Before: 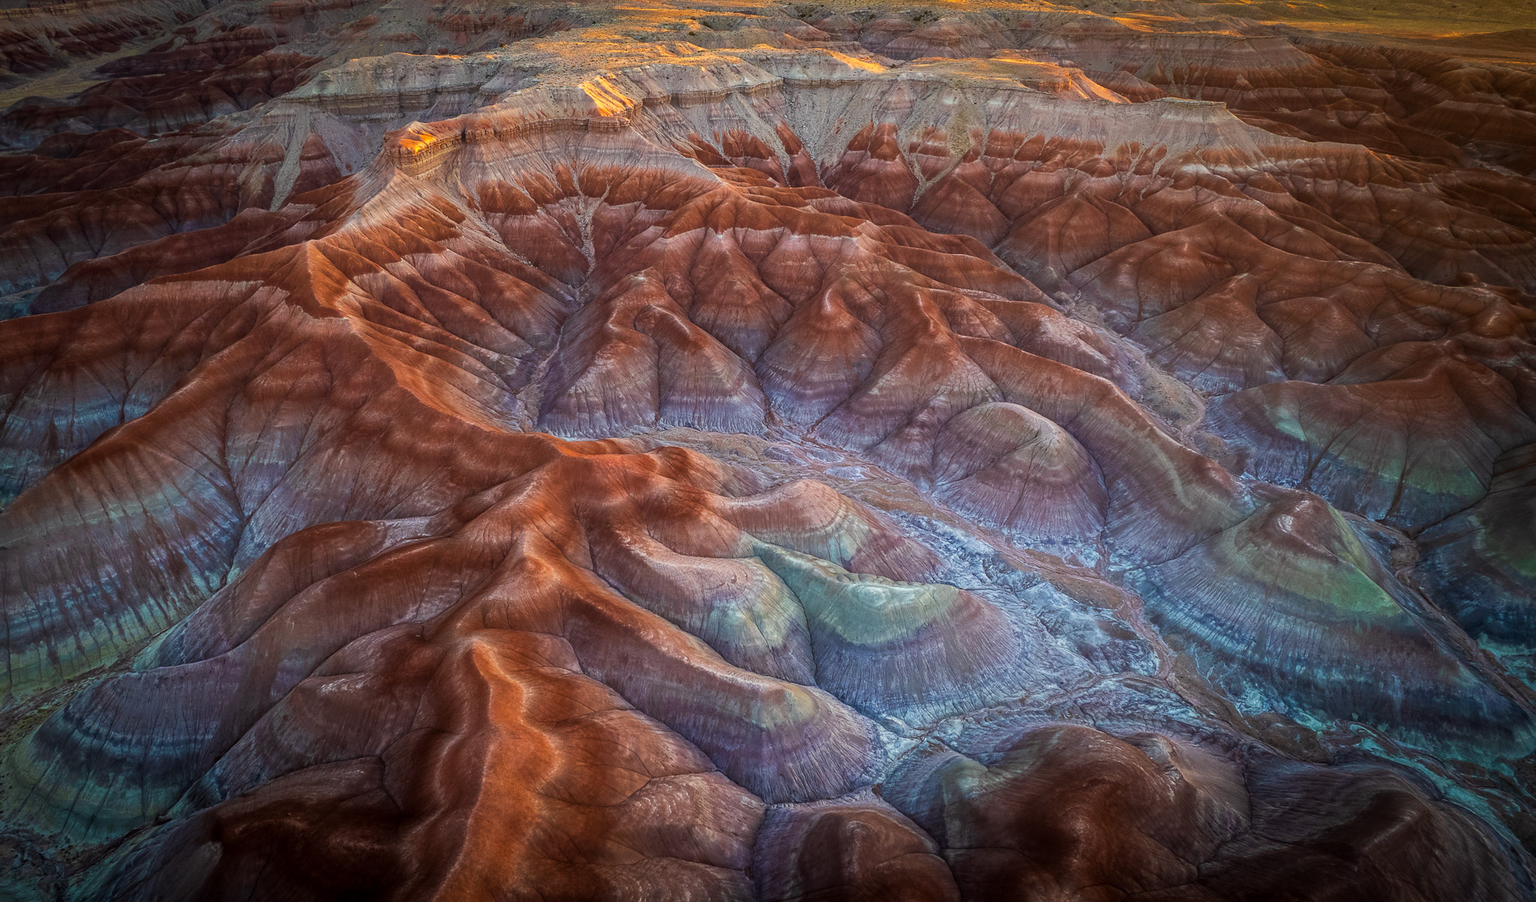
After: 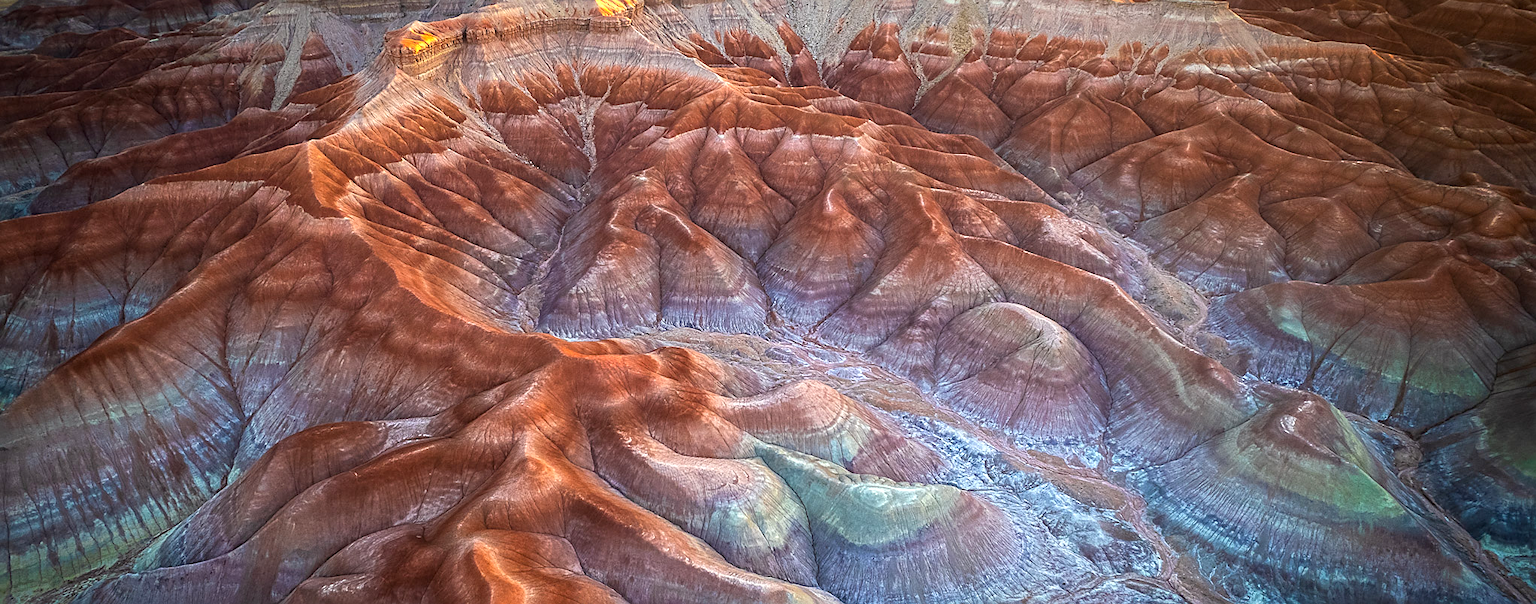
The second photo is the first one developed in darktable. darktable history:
sharpen: amount 0.489
crop: top 11.151%, bottom 21.832%
exposure: exposure 0.632 EV, compensate highlight preservation false
